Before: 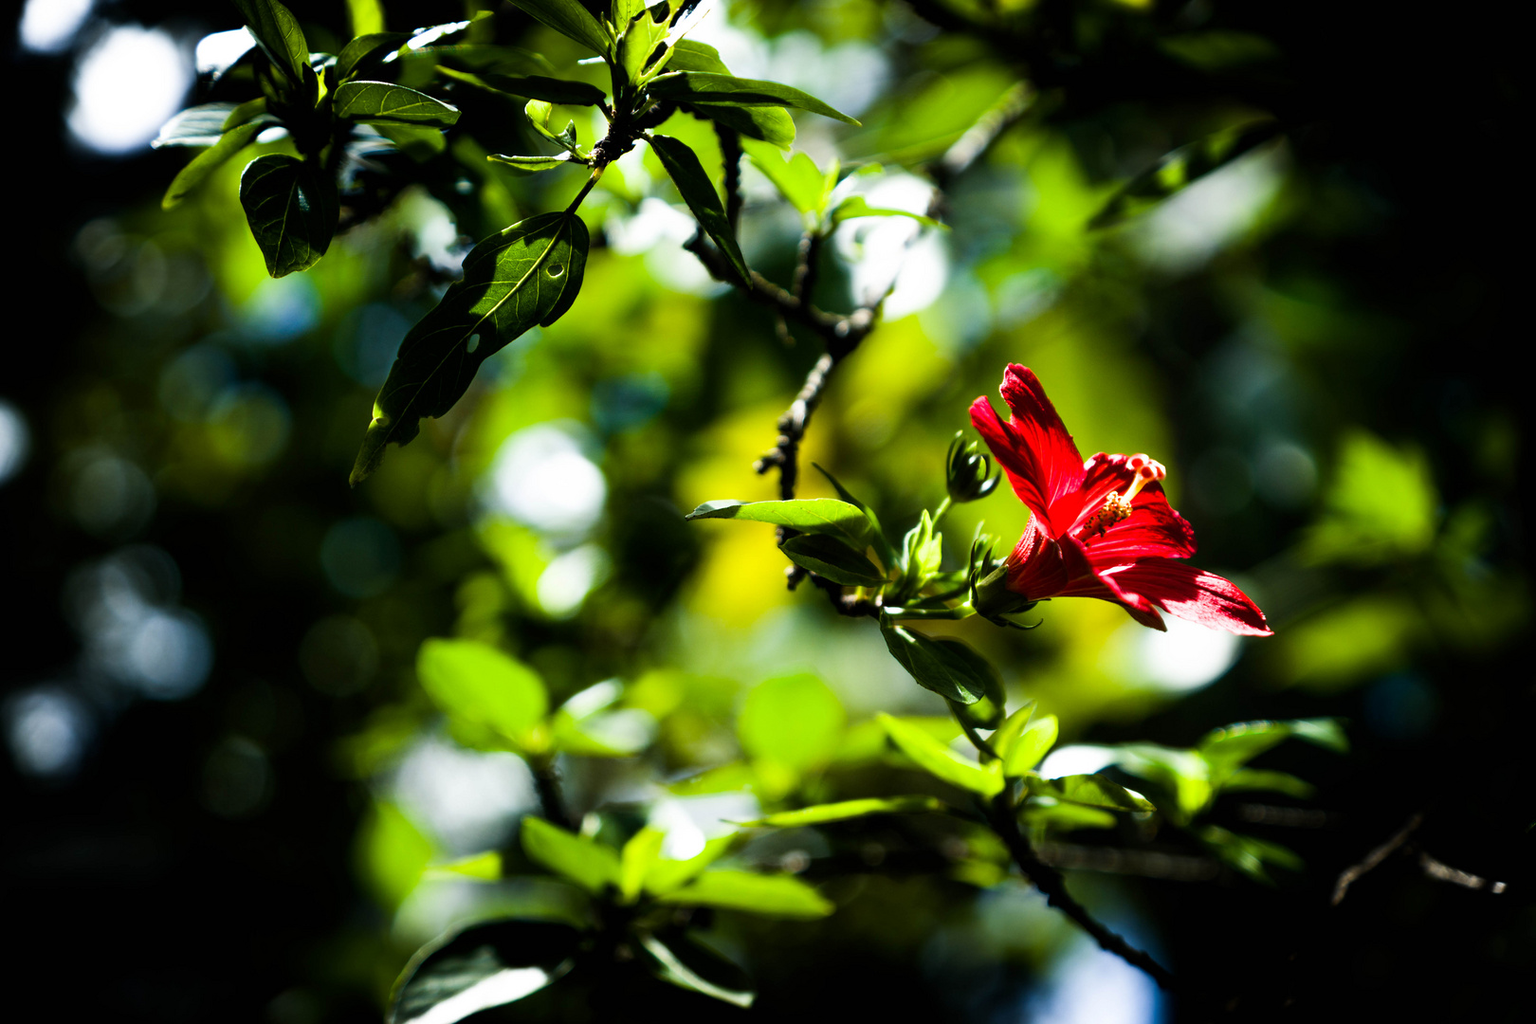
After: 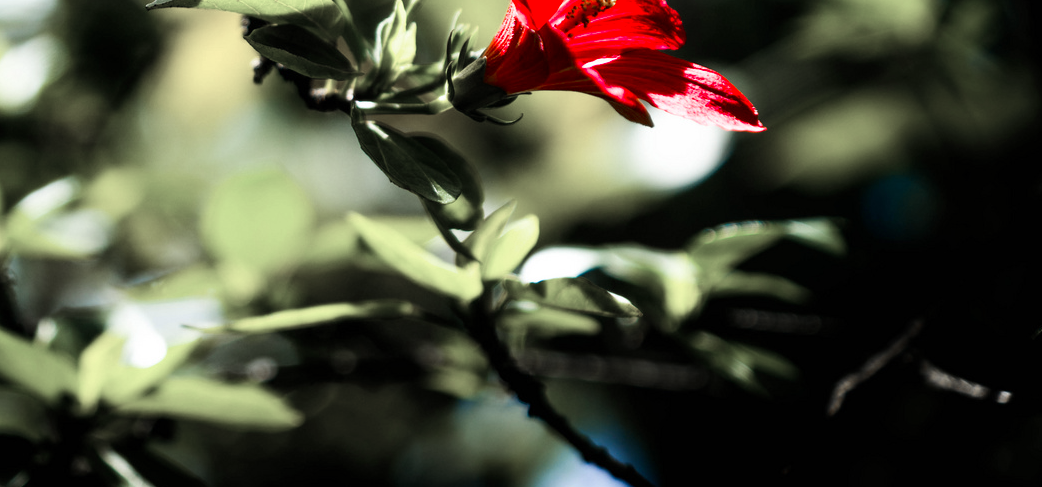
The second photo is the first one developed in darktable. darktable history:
color zones: curves: ch1 [(0, 0.708) (0.088, 0.648) (0.245, 0.187) (0.429, 0.326) (0.571, 0.498) (0.714, 0.5) (0.857, 0.5) (1, 0.708)]
crop and rotate: left 35.627%, top 49.994%, bottom 4.864%
